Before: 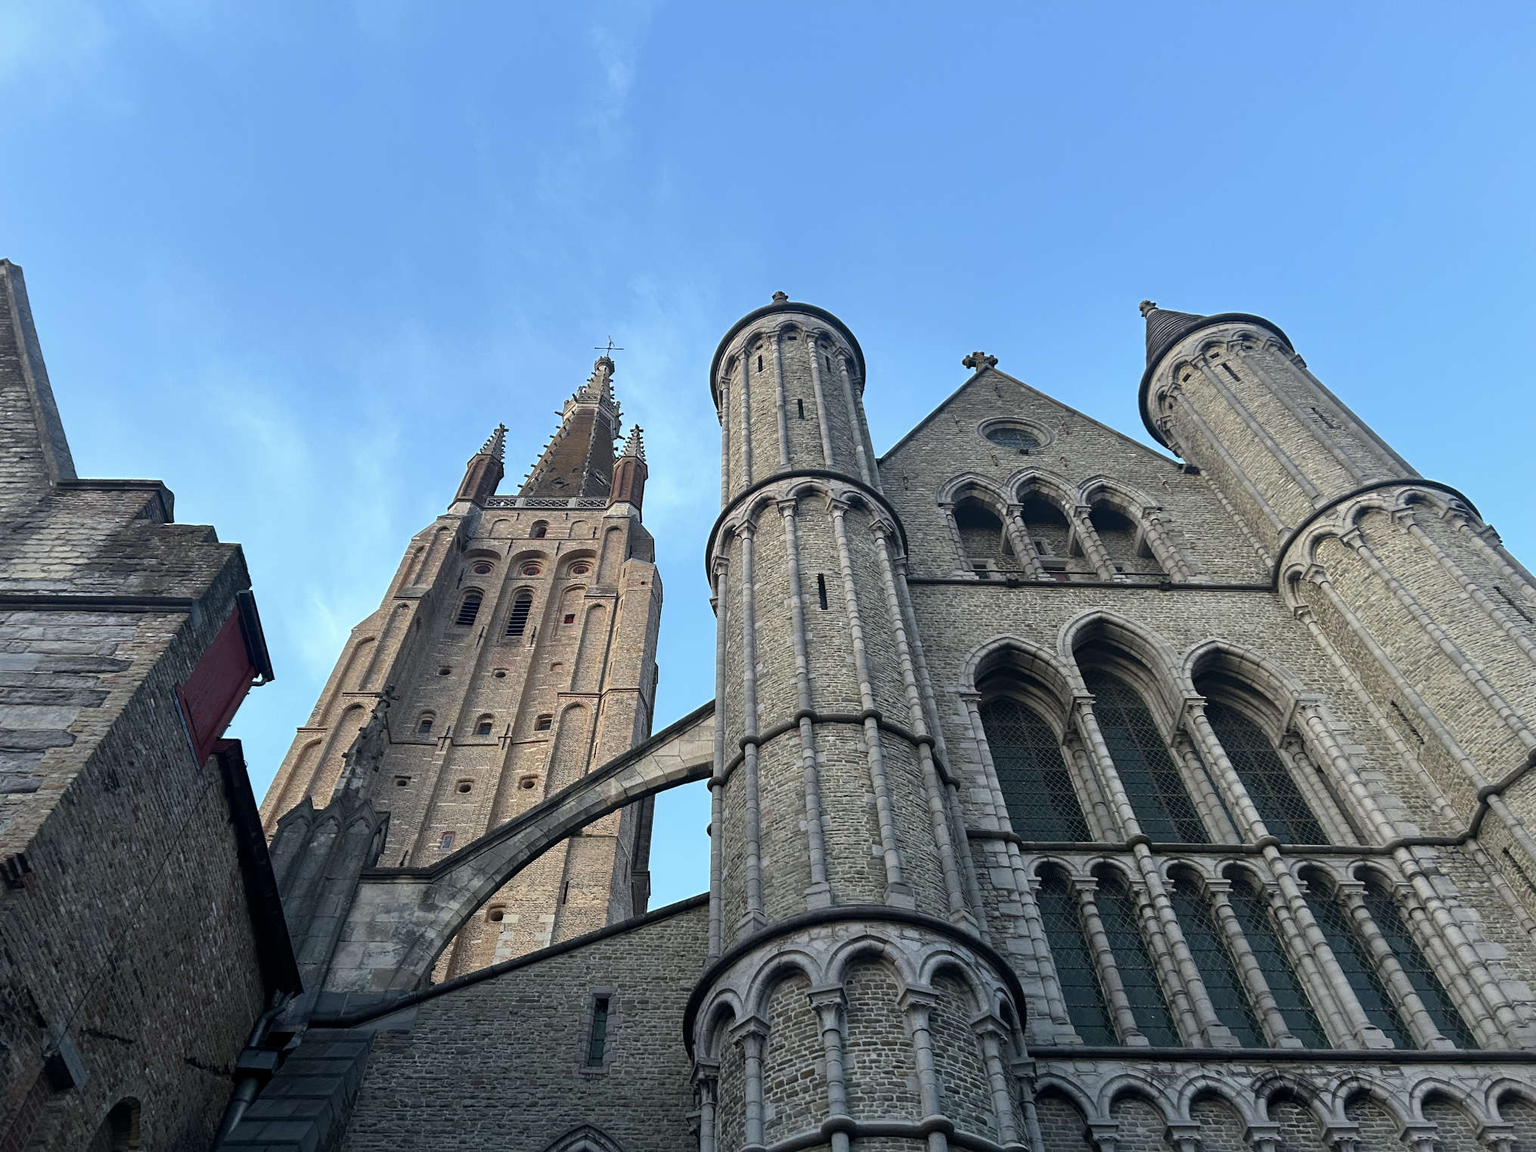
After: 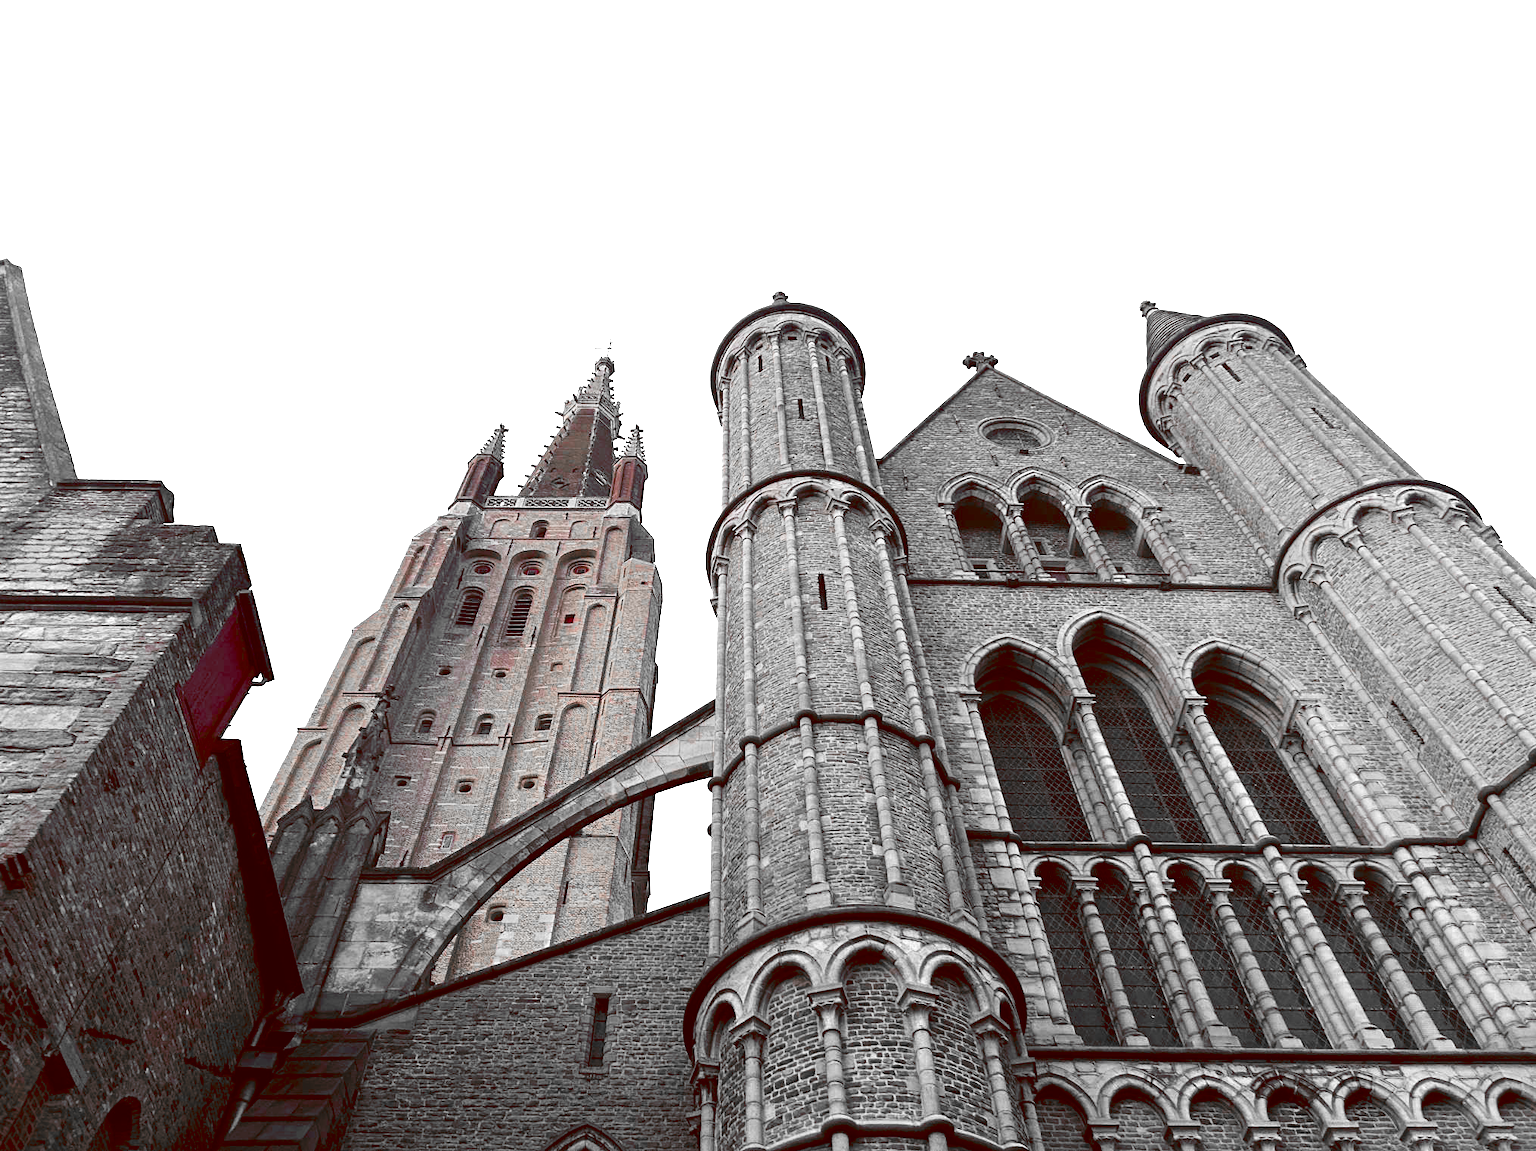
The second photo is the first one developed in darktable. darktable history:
color balance: lift [1, 1.015, 1.004, 0.985], gamma [1, 0.958, 0.971, 1.042], gain [1, 0.956, 0.977, 1.044]
contrast brightness saturation: contrast 0.2, brightness 0.15, saturation 0.14
color zones: curves: ch0 [(0, 0.352) (0.143, 0.407) (0.286, 0.386) (0.429, 0.431) (0.571, 0.829) (0.714, 0.853) (0.857, 0.833) (1, 0.352)]; ch1 [(0, 0.604) (0.072, 0.726) (0.096, 0.608) (0.205, 0.007) (0.571, -0.006) (0.839, -0.013) (0.857, -0.012) (1, 0.604)]
